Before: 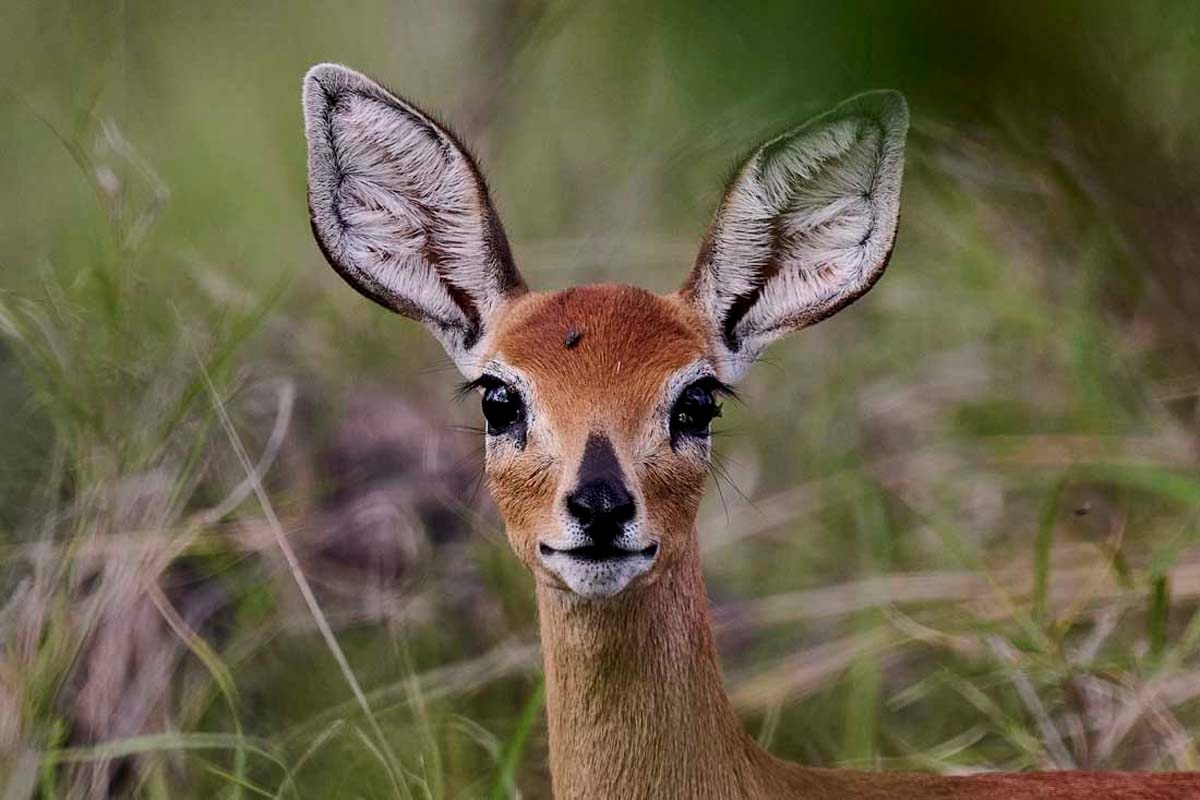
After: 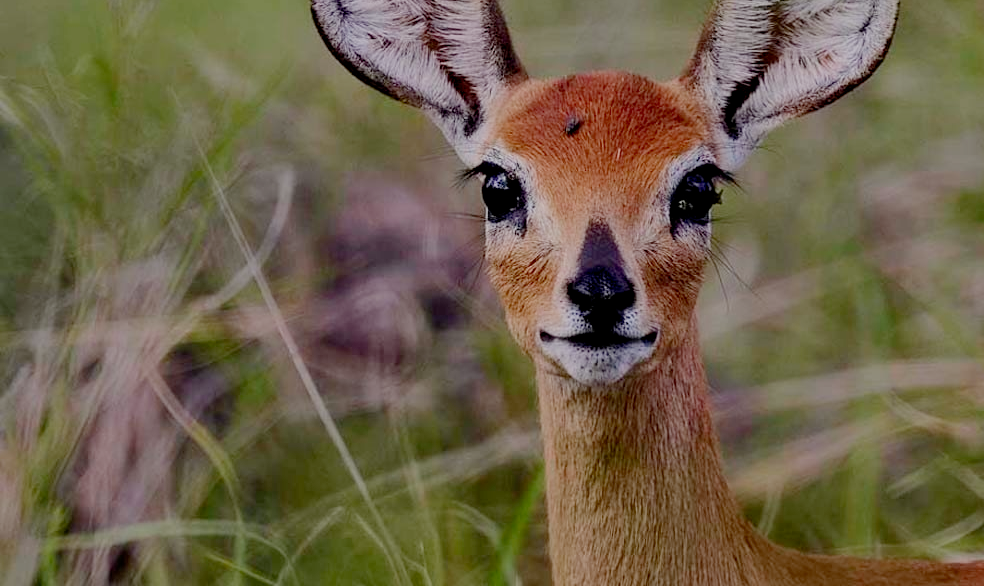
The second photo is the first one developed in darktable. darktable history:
crop: top 26.708%, right 17.989%
filmic rgb: black relative exposure -8.8 EV, white relative exposure 4.98 EV, target black luminance 0%, hardness 3.78, latitude 66.41%, contrast 0.818, highlights saturation mix 10.69%, shadows ↔ highlights balance 20.49%, preserve chrominance no, color science v4 (2020), type of noise poissonian
